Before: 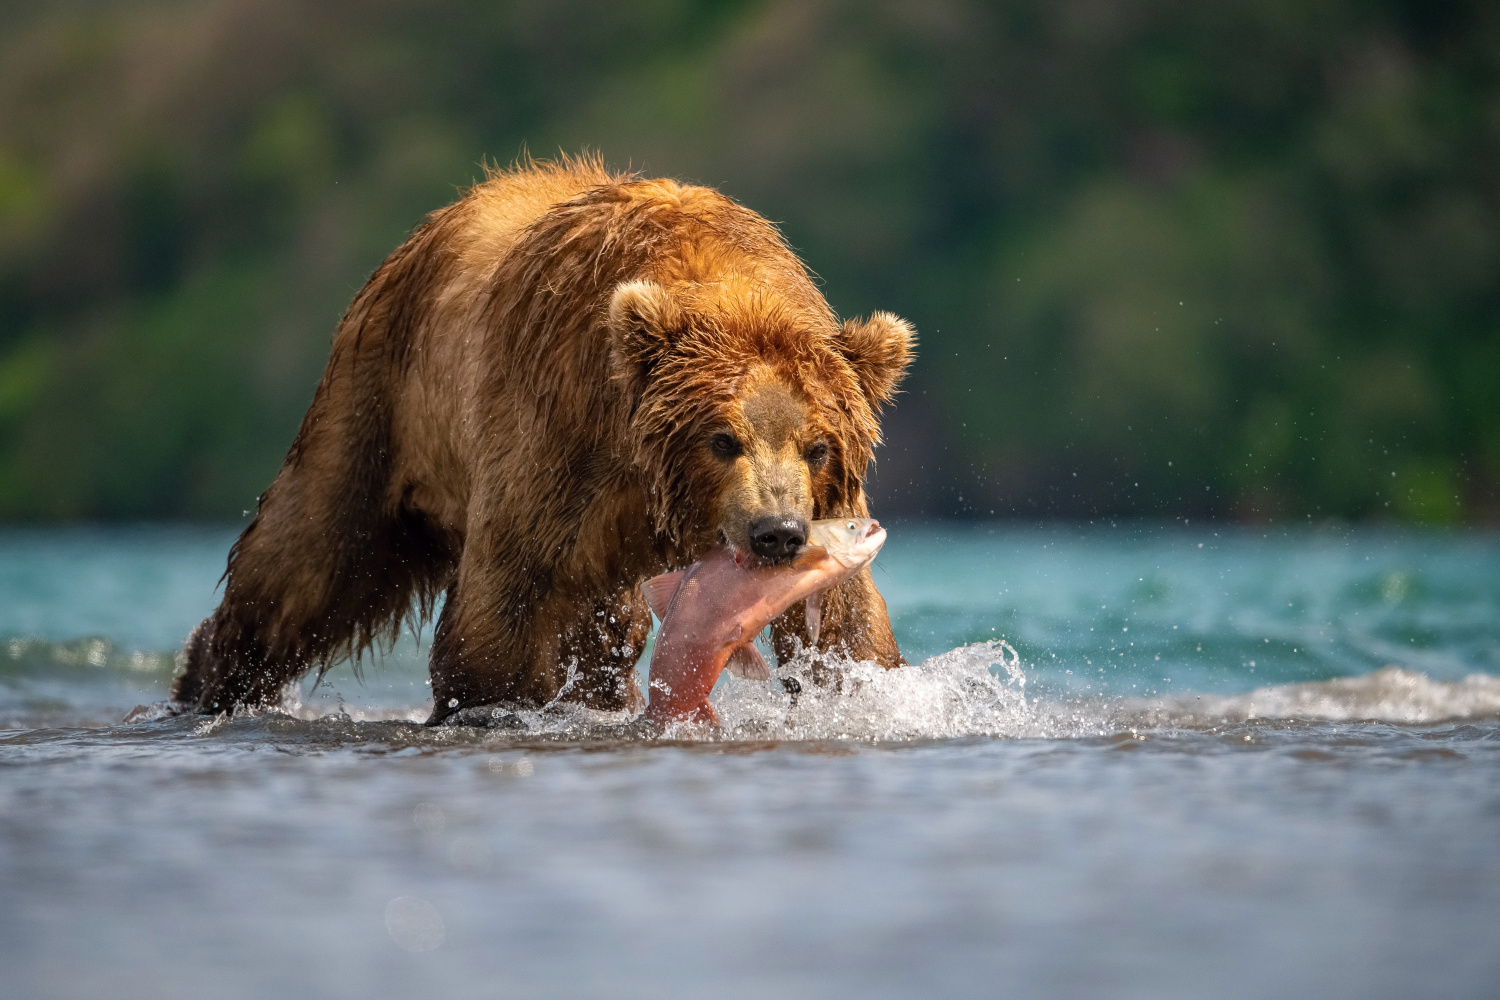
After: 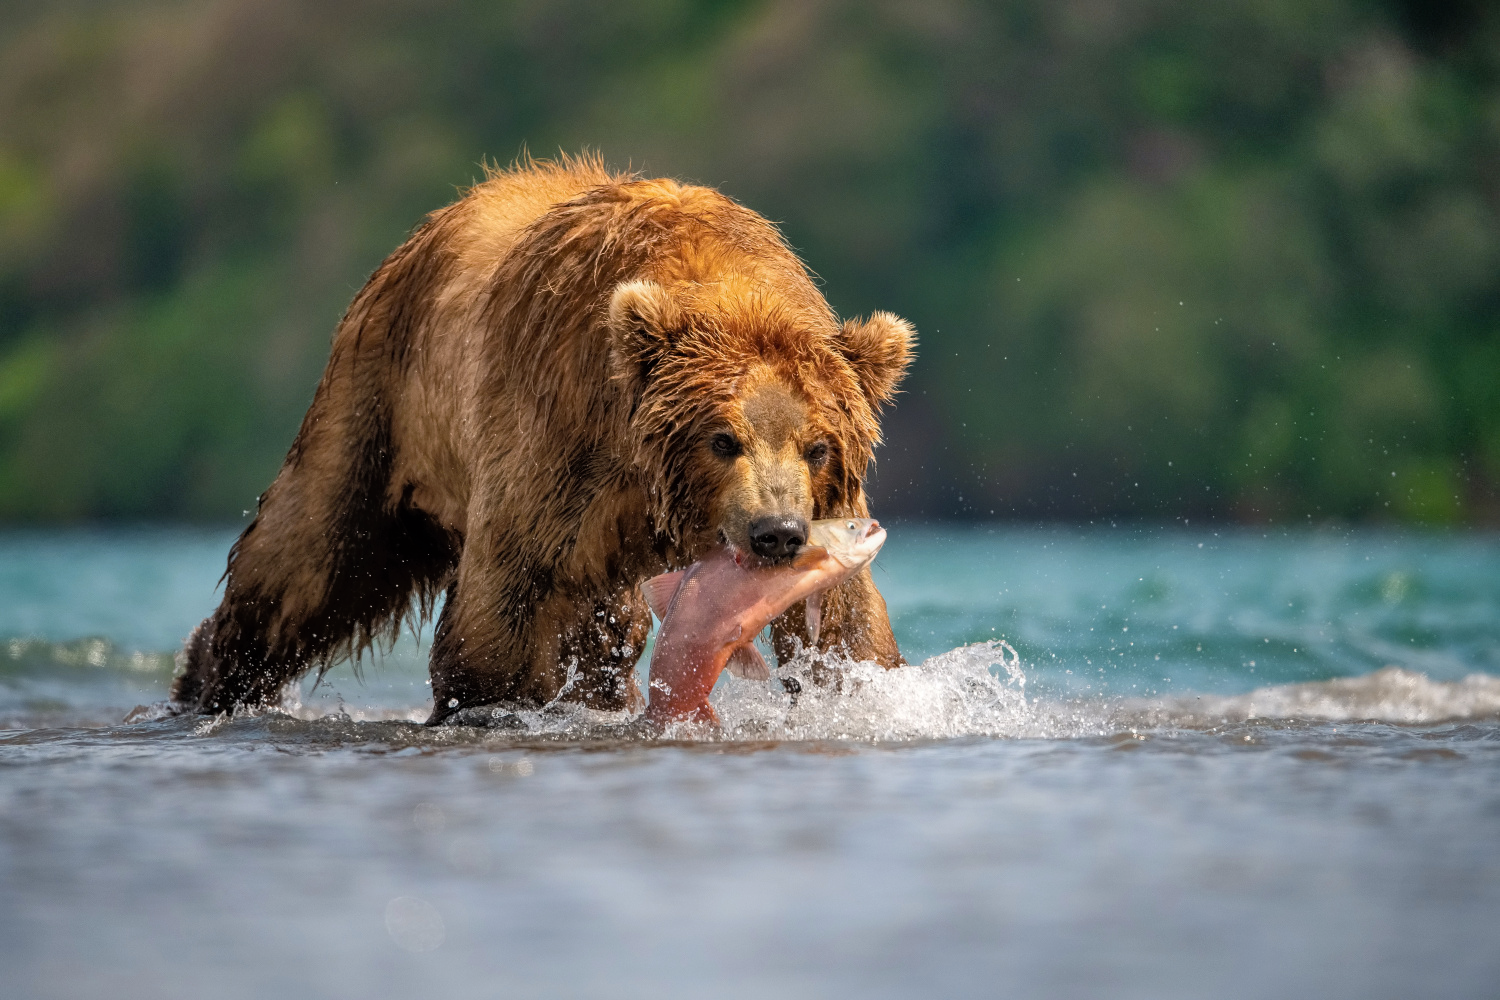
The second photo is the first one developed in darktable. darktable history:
shadows and highlights: highlights 69.54, soften with gaussian
tone equalizer: -8 EV -1.84 EV, -7 EV -1.17 EV, -6 EV -1.61 EV
